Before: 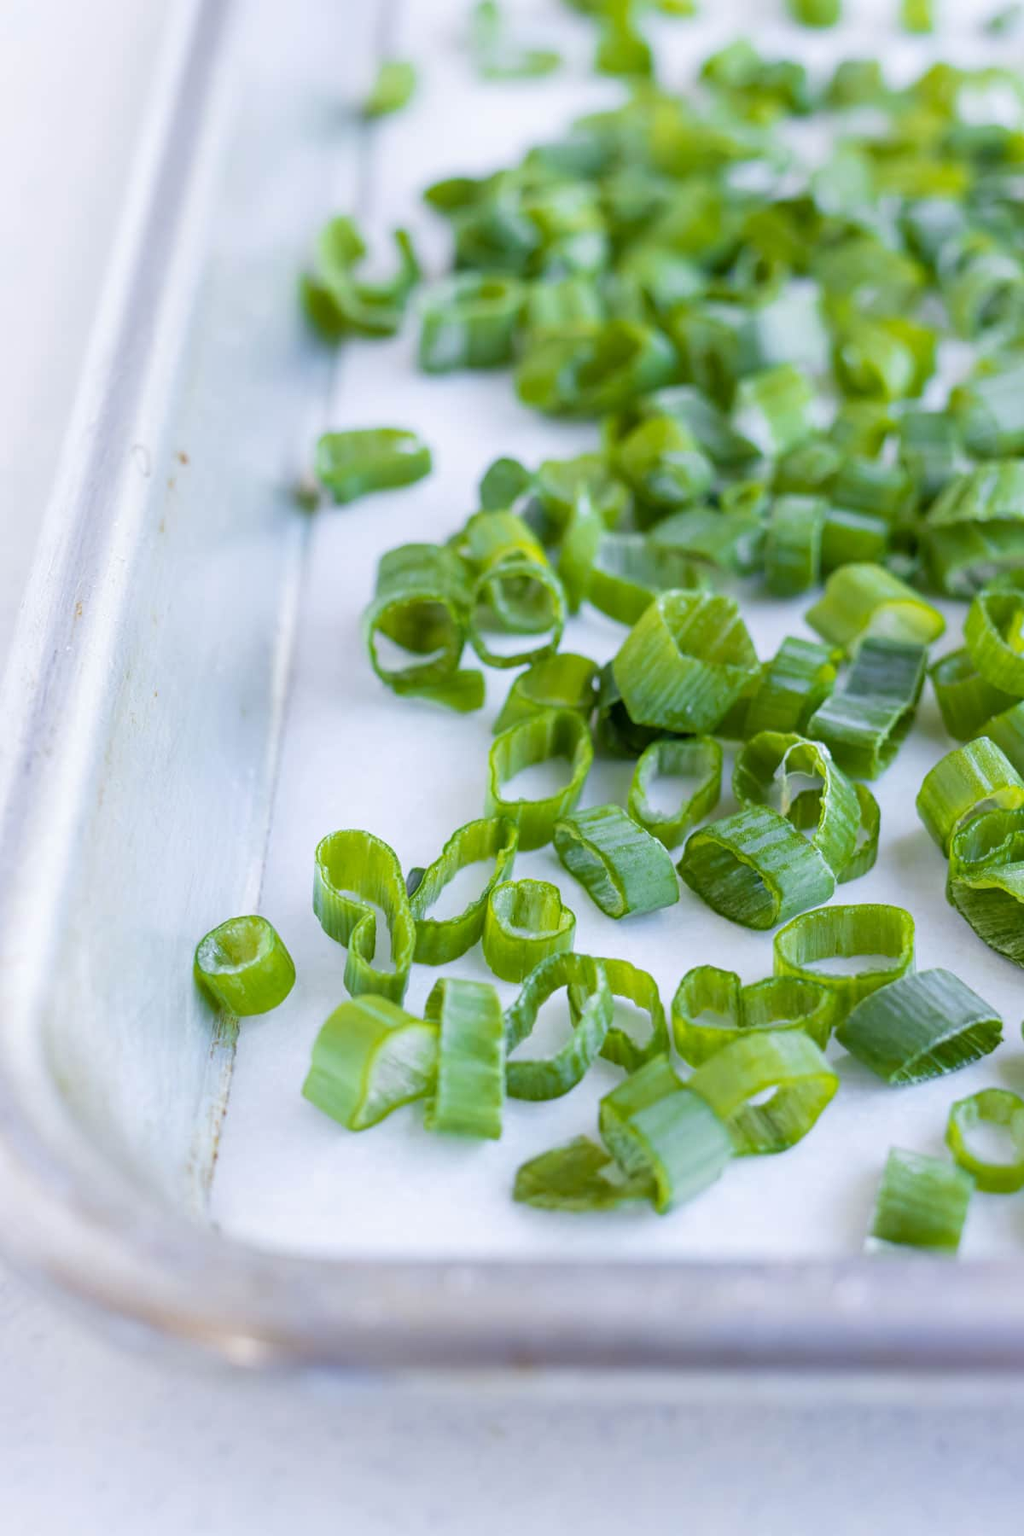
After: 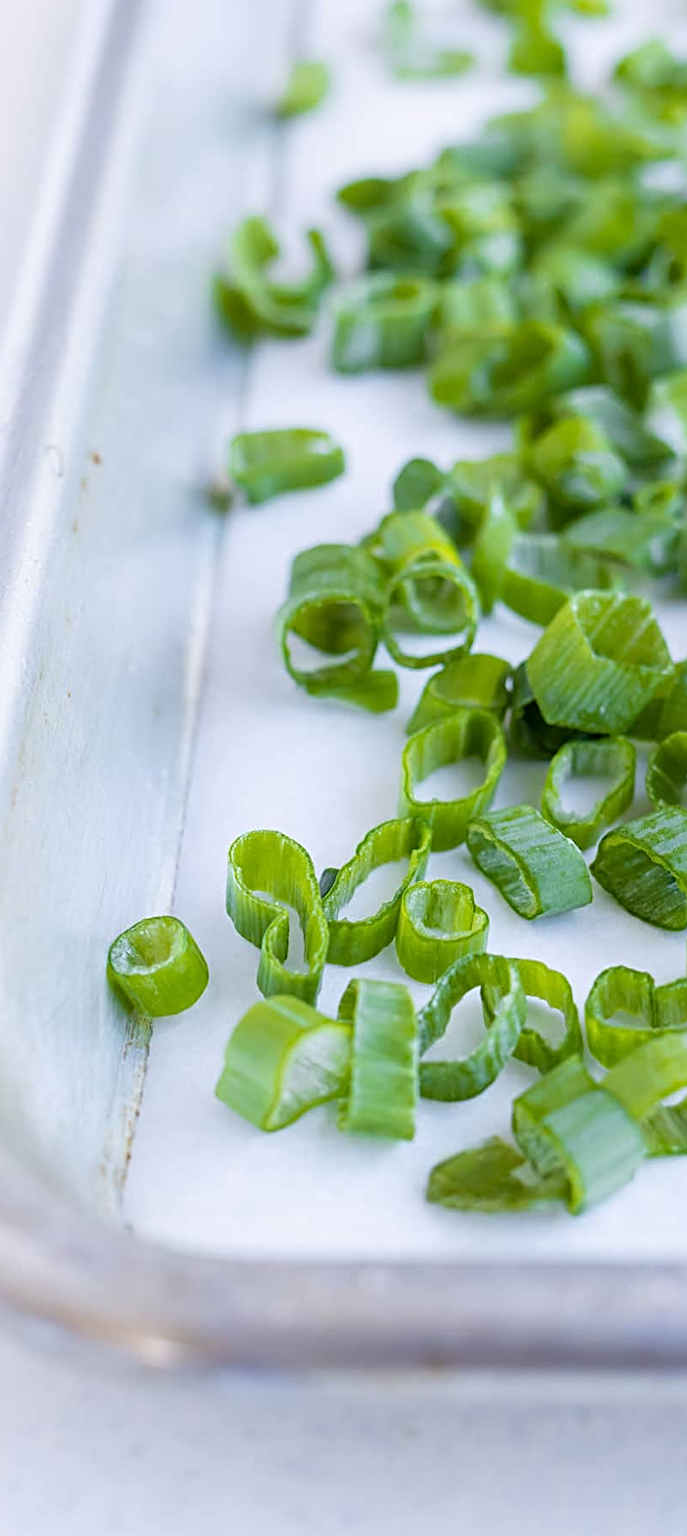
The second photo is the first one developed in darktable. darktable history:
sharpen: radius 3.084
crop and rotate: left 8.572%, right 24.325%
